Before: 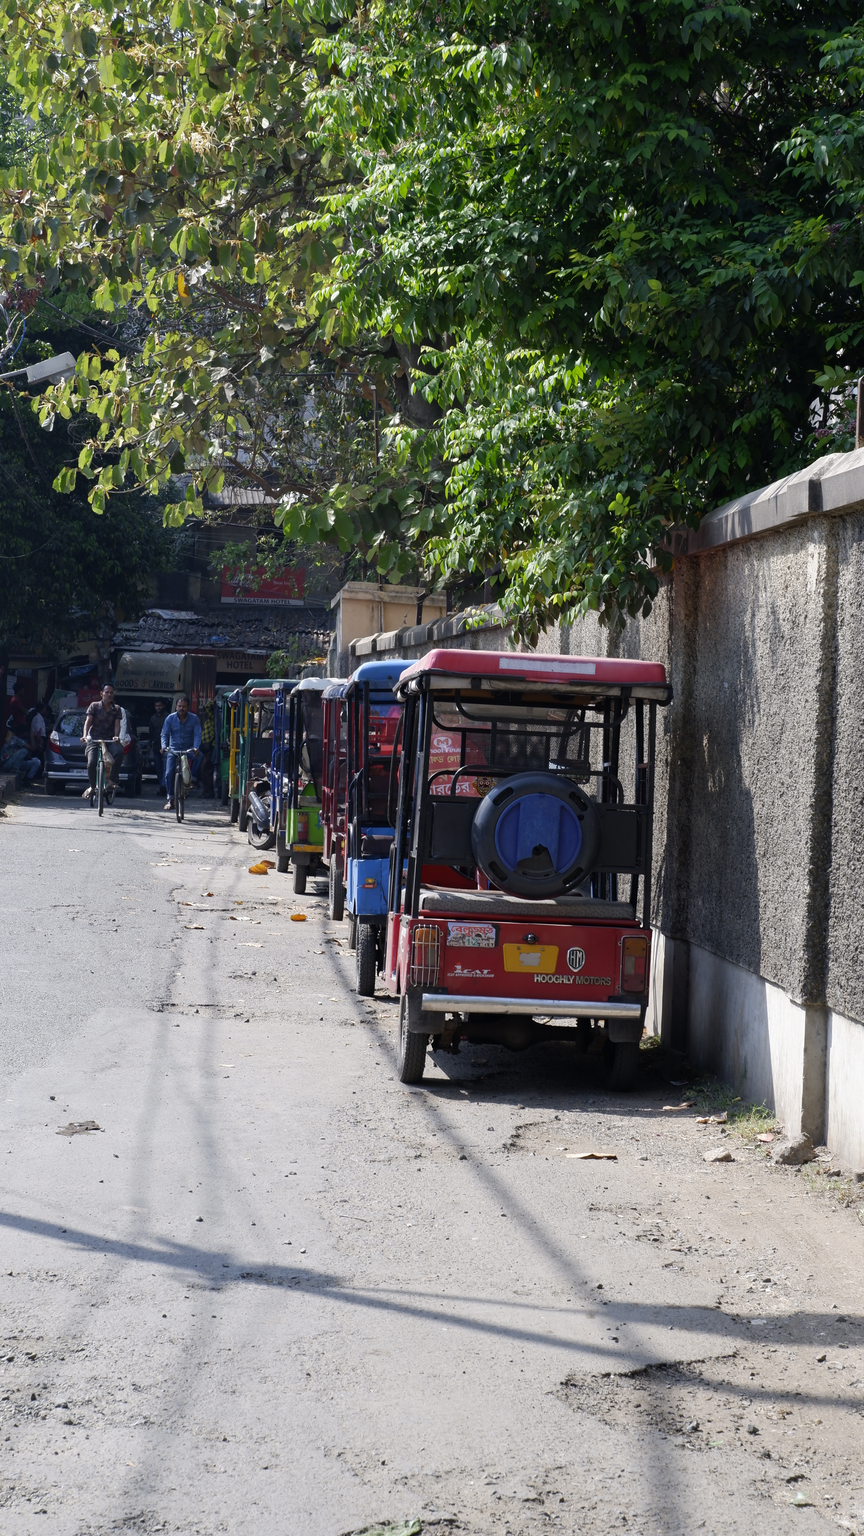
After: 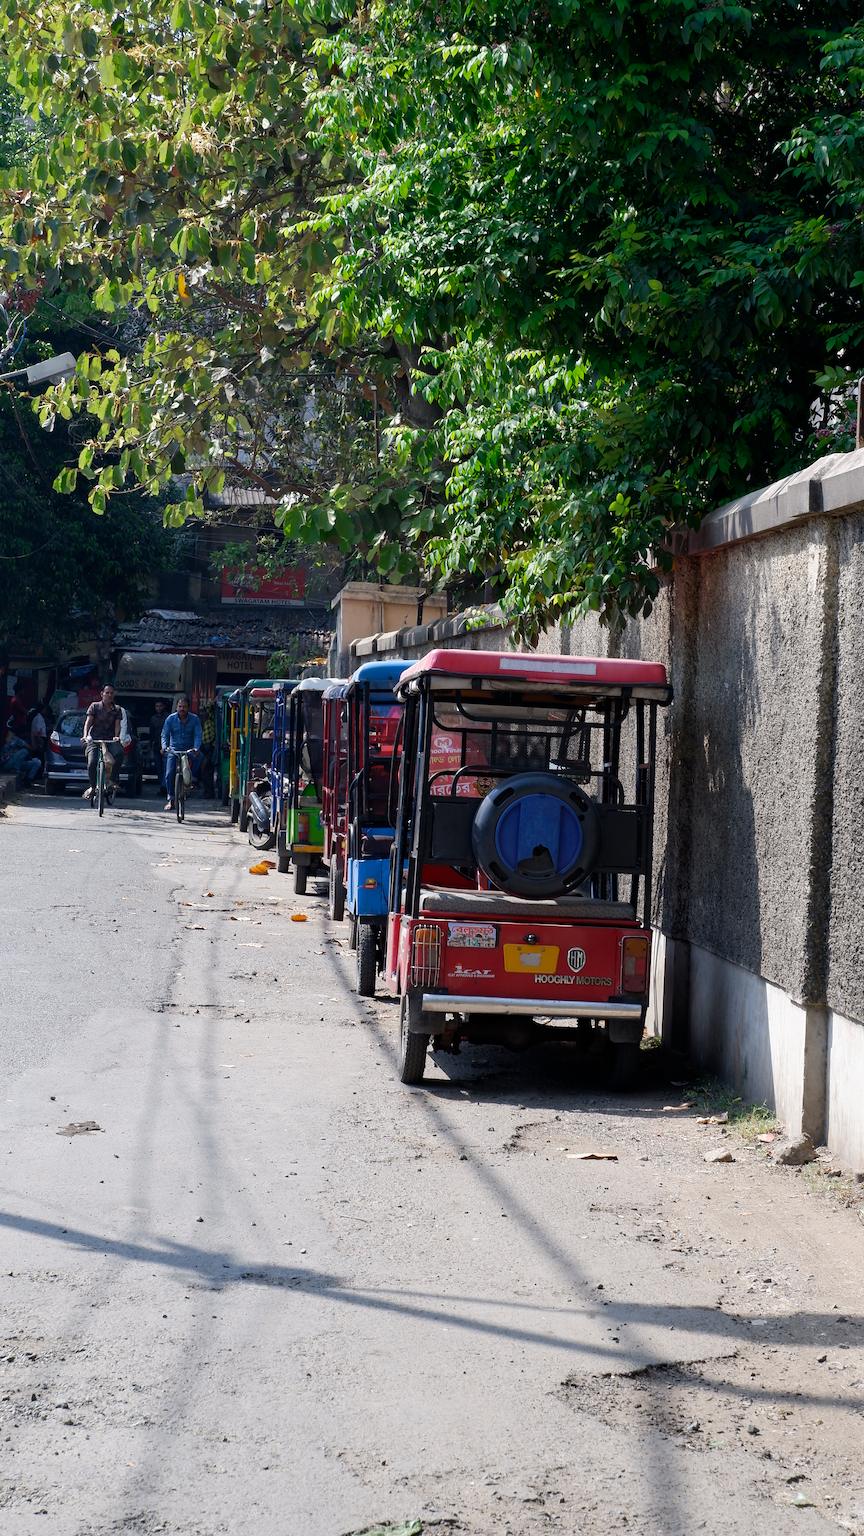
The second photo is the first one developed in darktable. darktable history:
sharpen: amount 0.212
